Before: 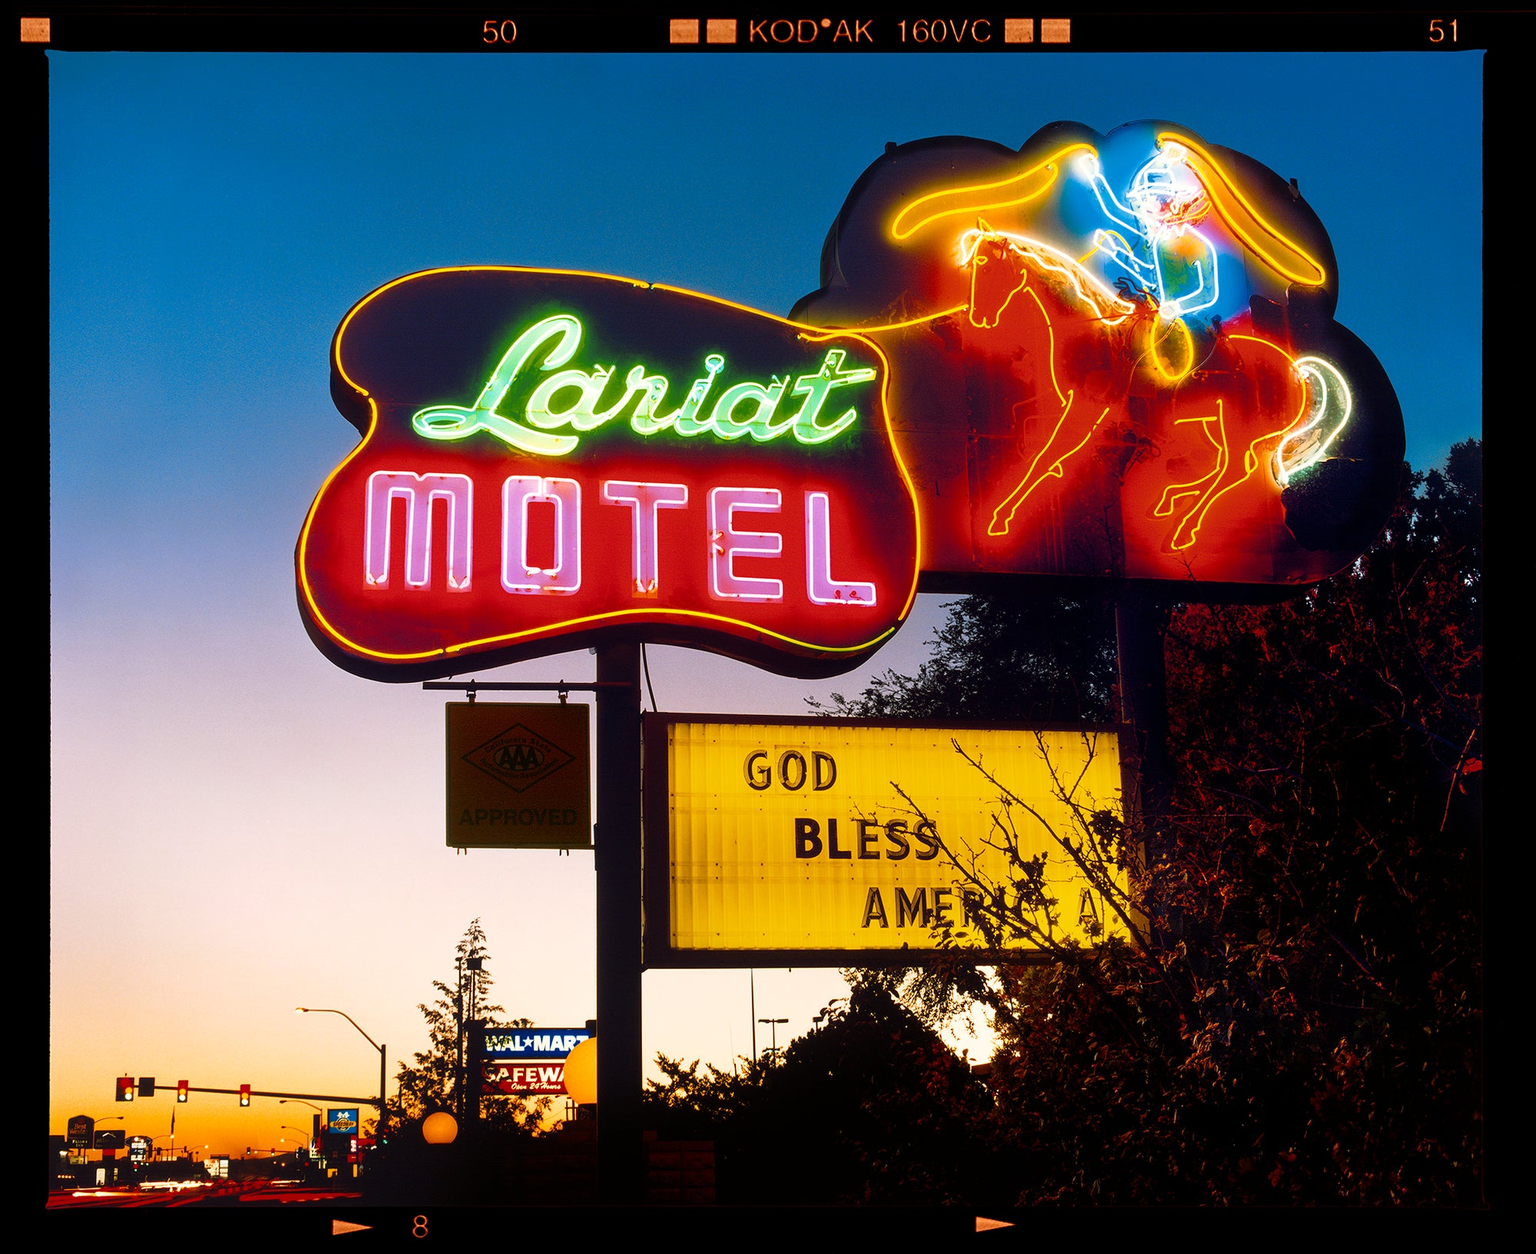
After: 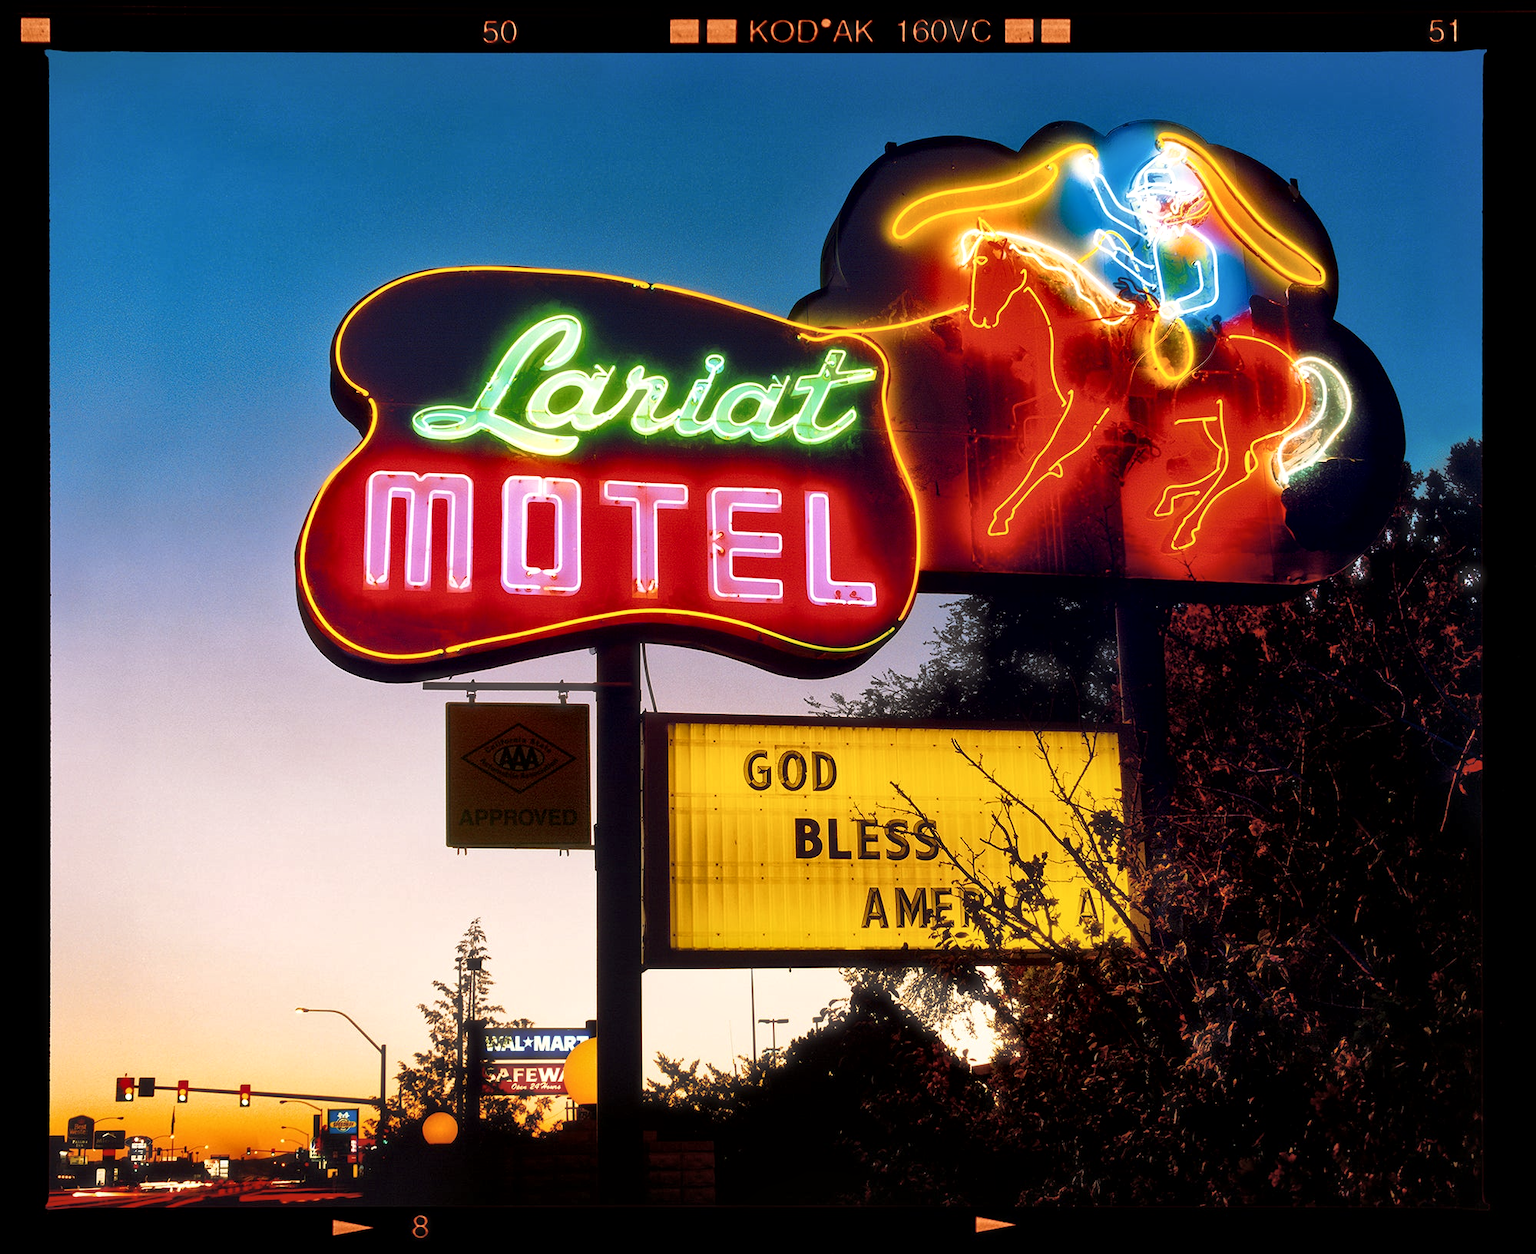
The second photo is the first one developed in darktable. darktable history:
haze removal: strength -0.09, distance 0.358, compatibility mode true, adaptive false
local contrast: mode bilateral grid, contrast 20, coarseness 50, detail 171%, midtone range 0.2
